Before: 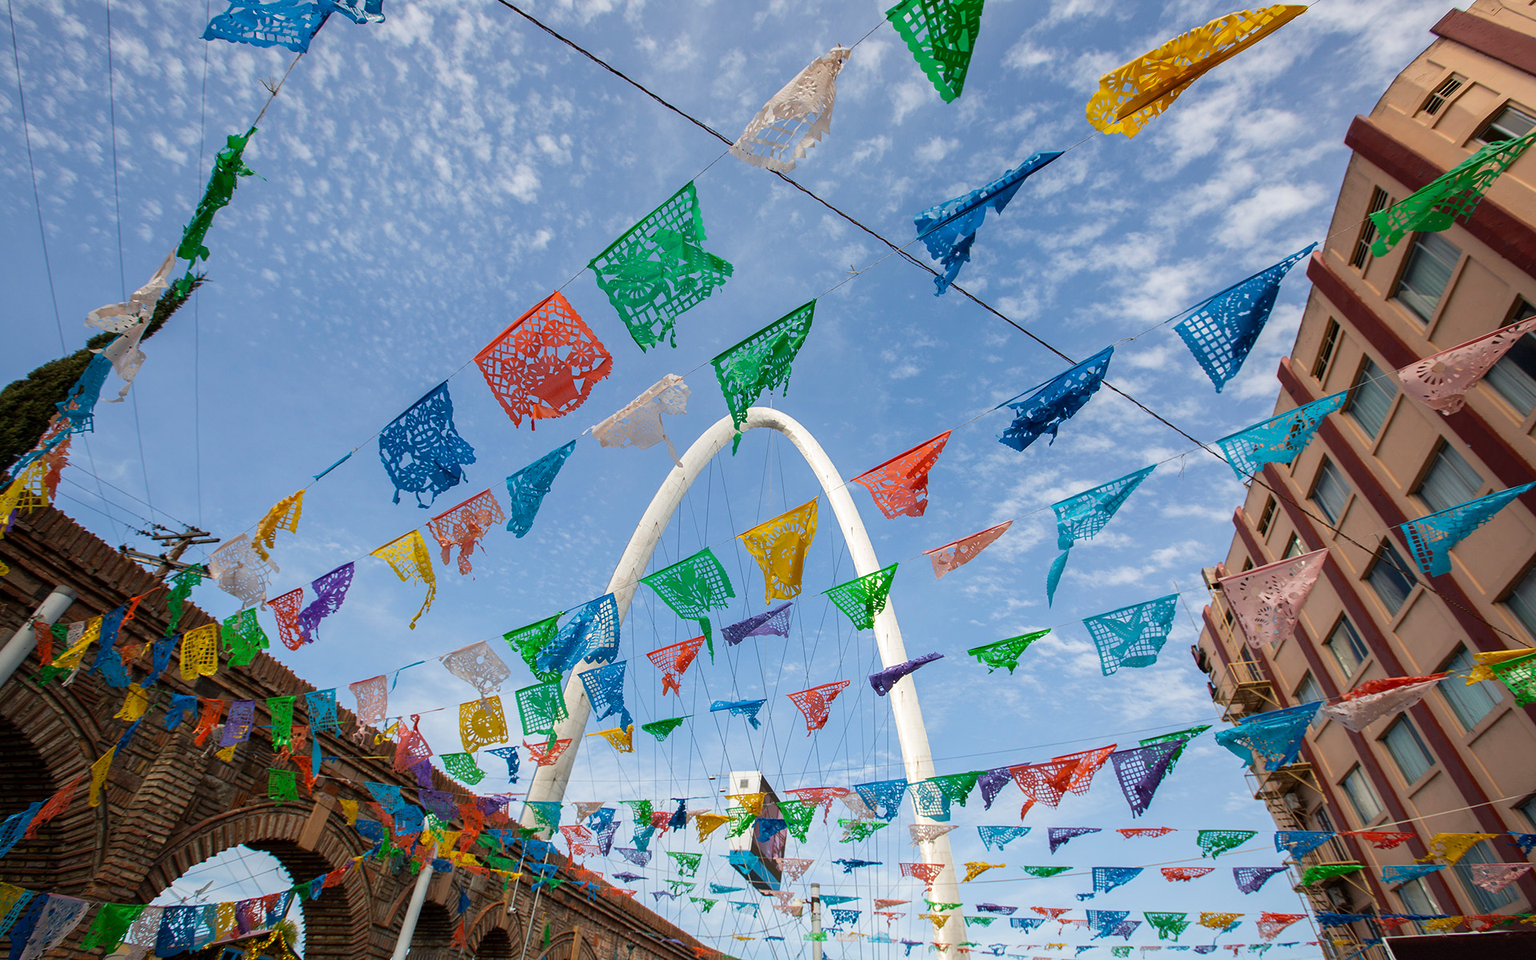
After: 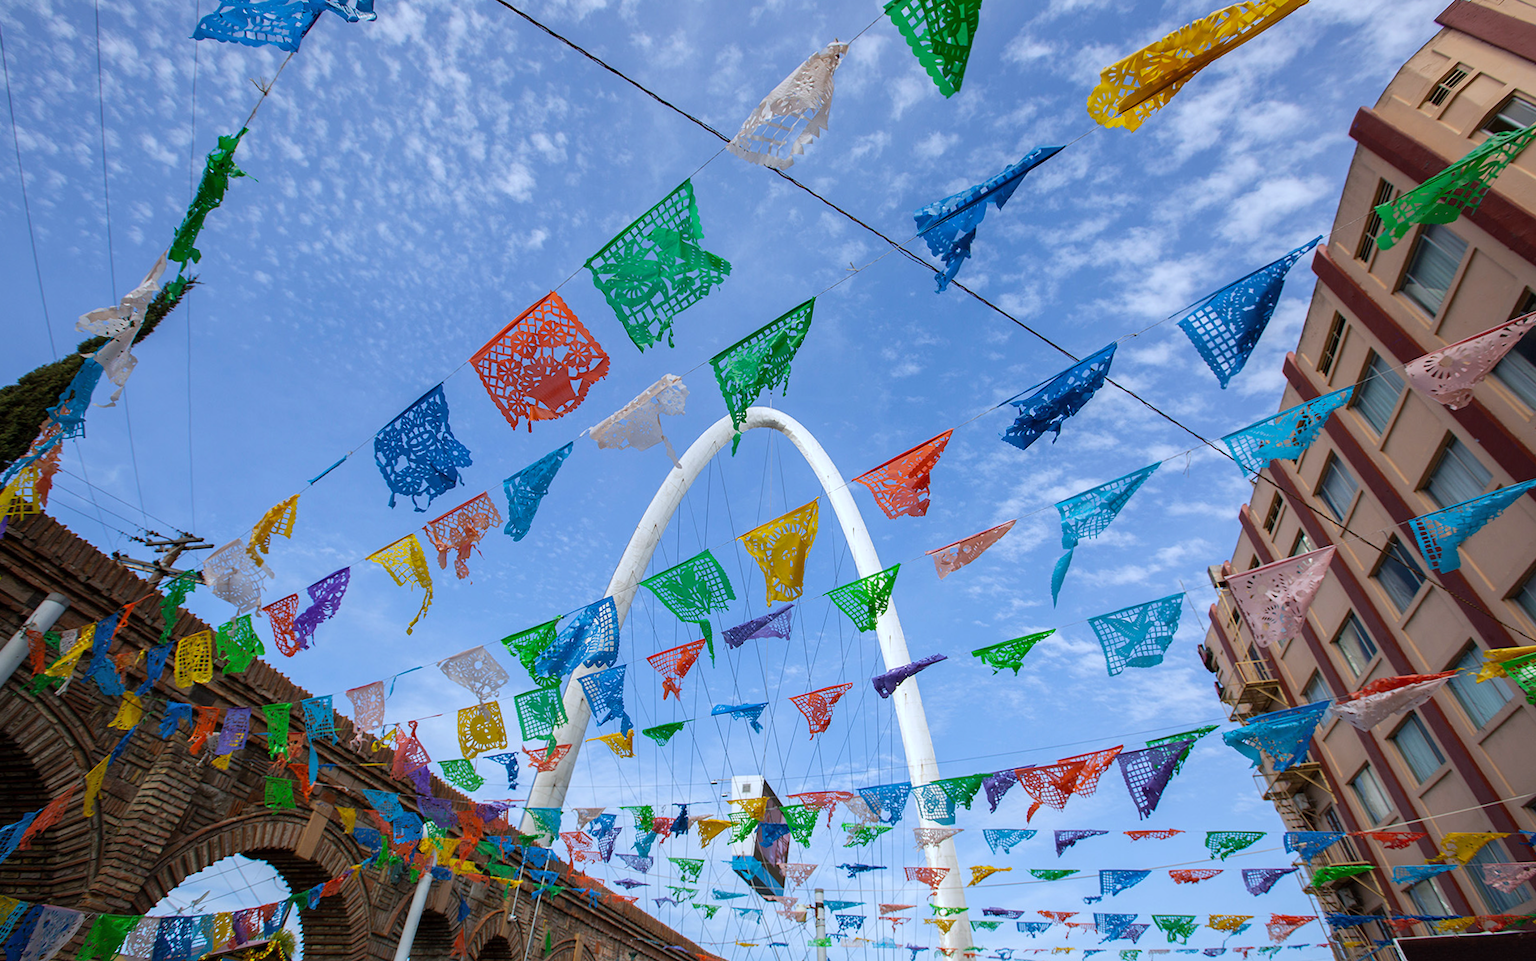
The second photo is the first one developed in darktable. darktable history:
shadows and highlights: shadows 25, highlights -25
rotate and perspective: rotation -0.45°, automatic cropping original format, crop left 0.008, crop right 0.992, crop top 0.012, crop bottom 0.988
white balance: red 0.931, blue 1.11
